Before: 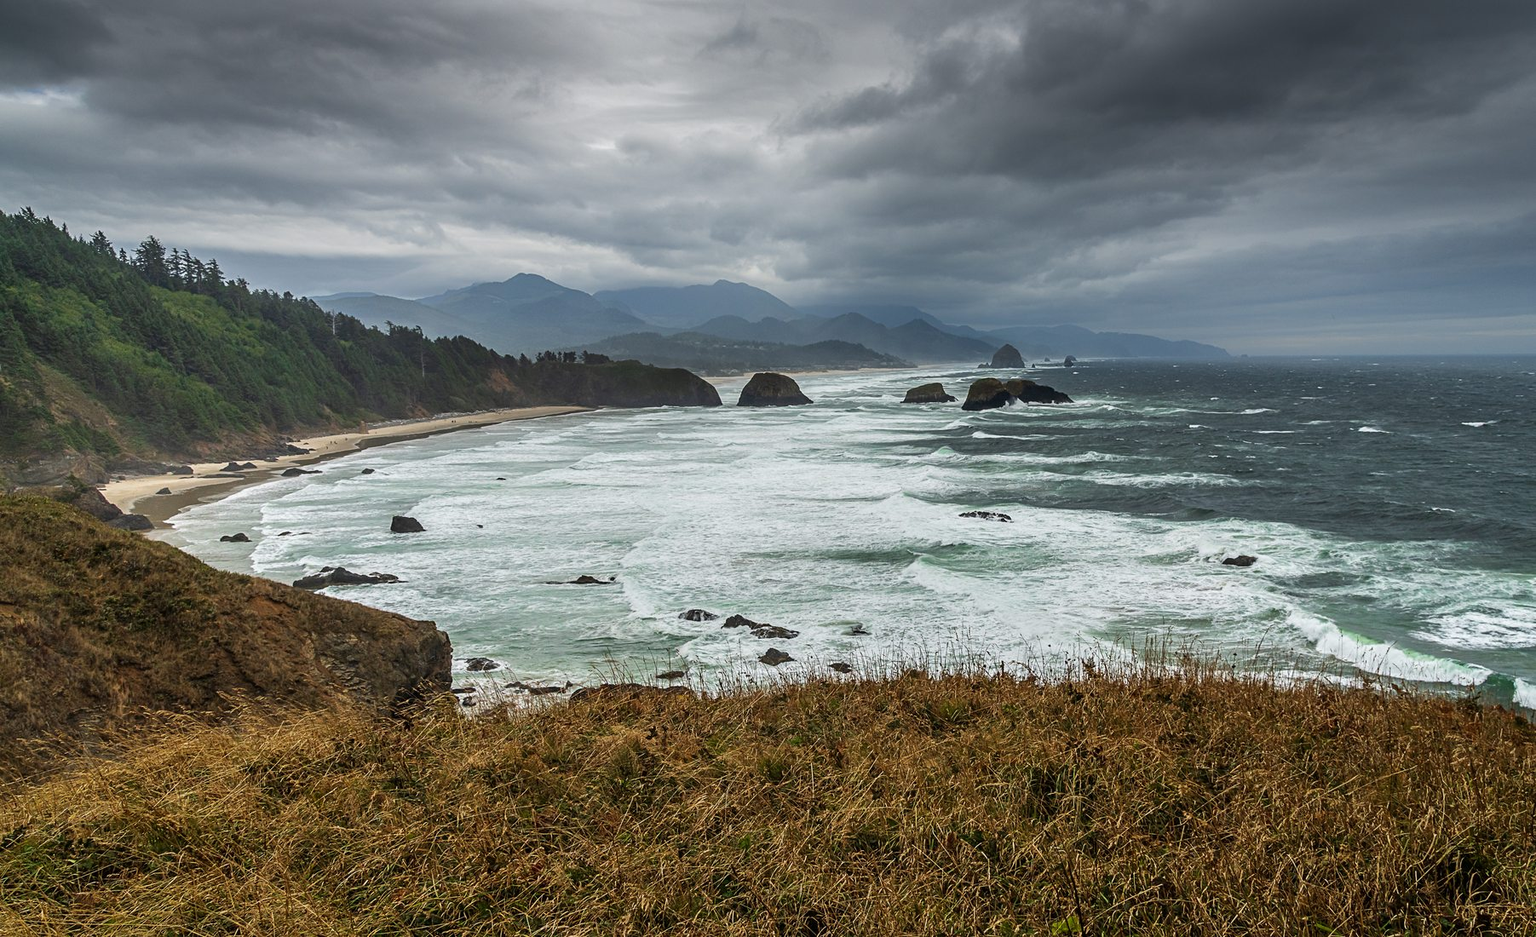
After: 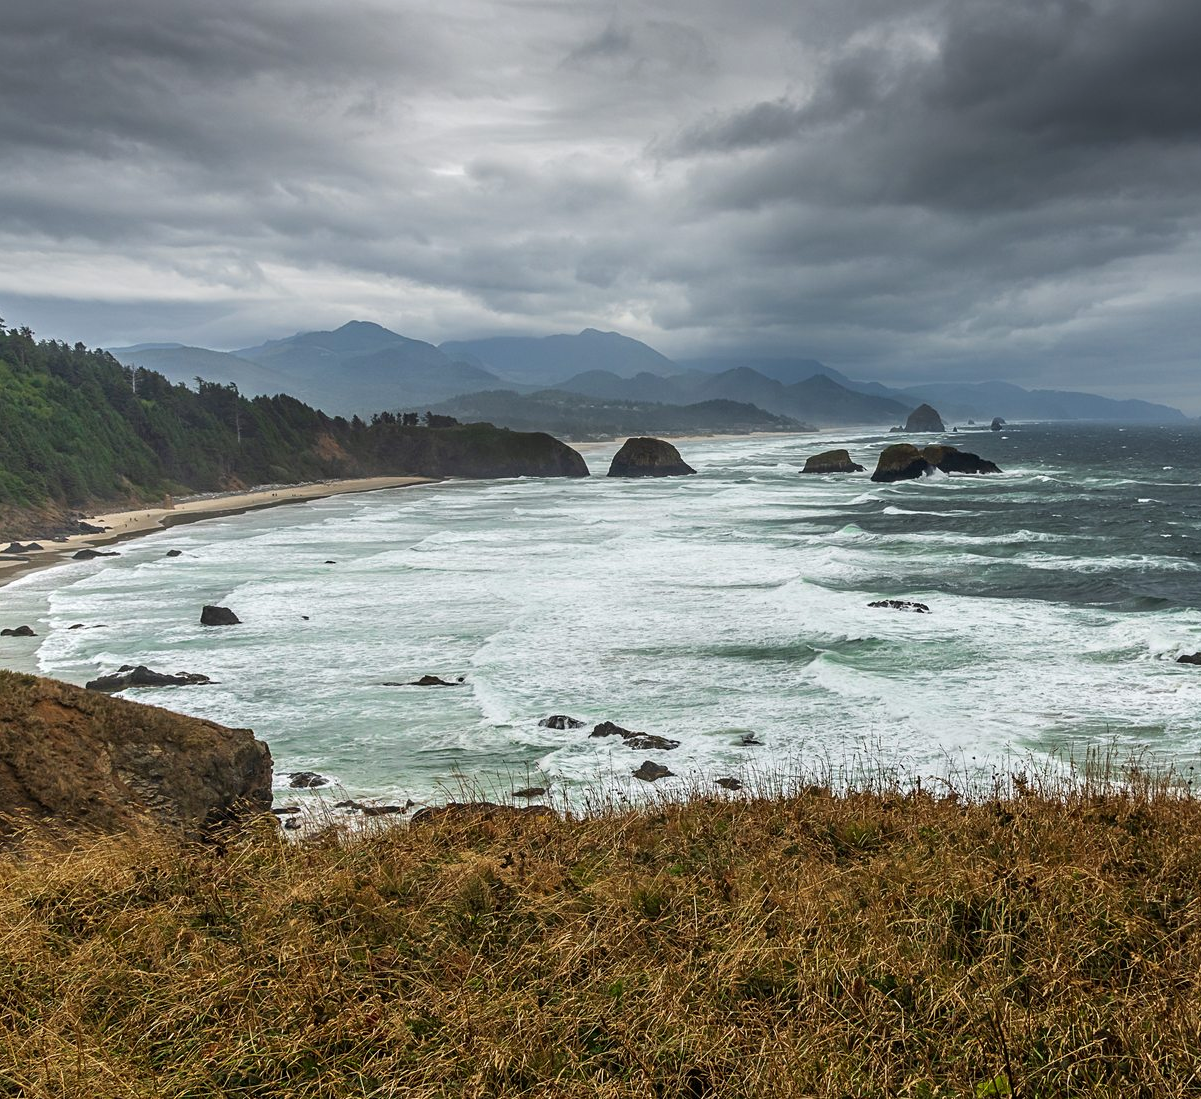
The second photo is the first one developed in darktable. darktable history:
crop and rotate: left 14.321%, right 19.059%
exposure: exposure 0.127 EV, compensate highlight preservation false
